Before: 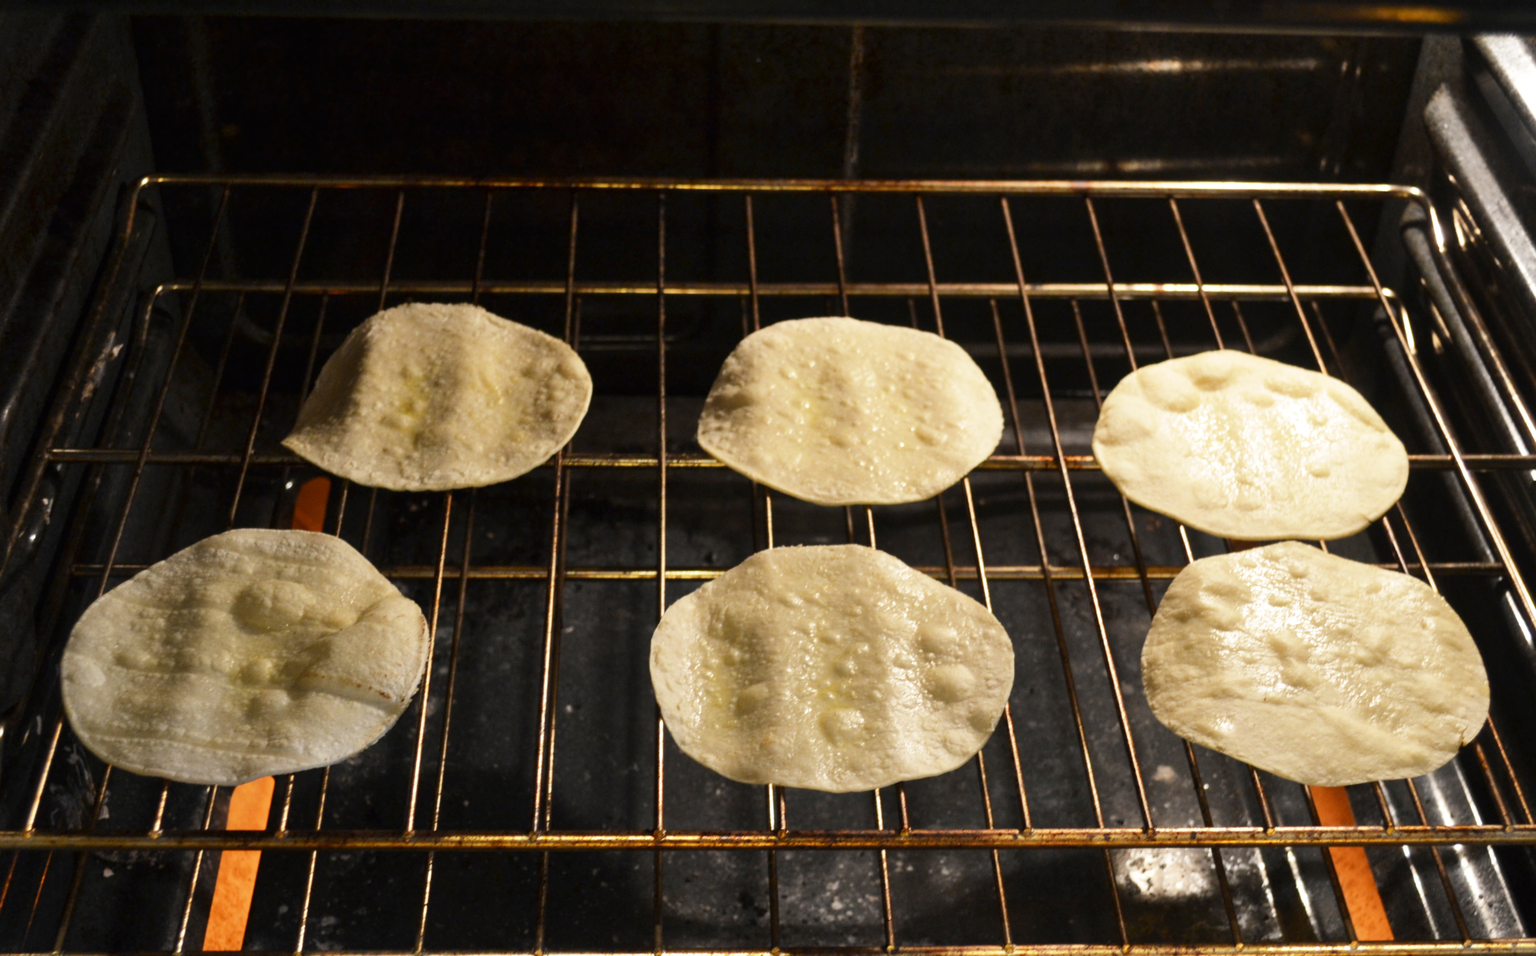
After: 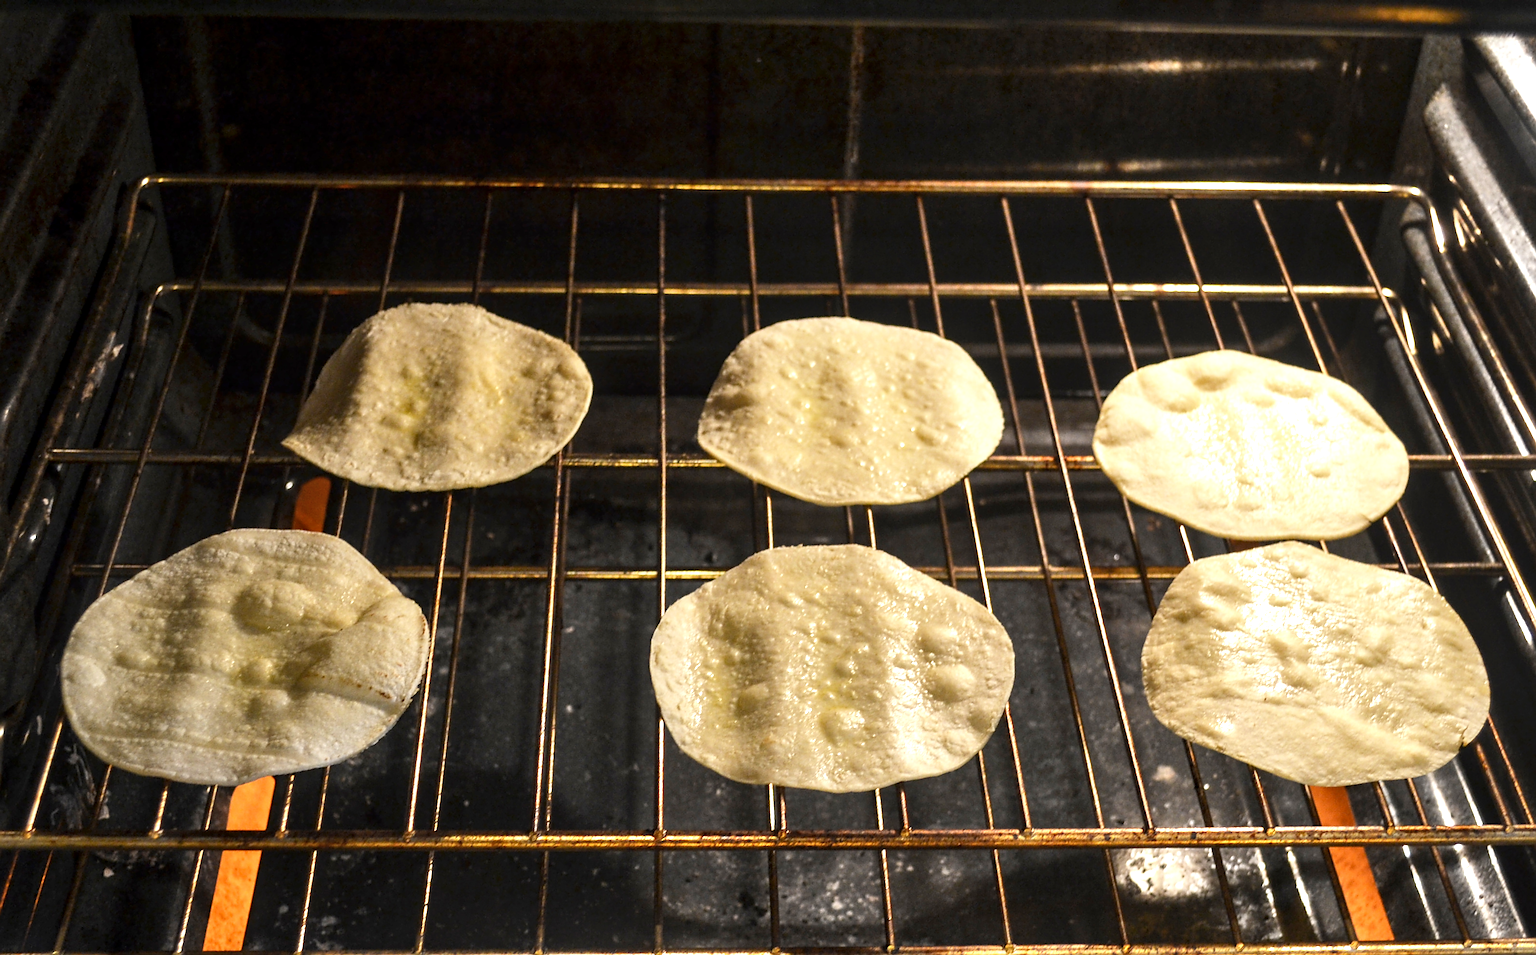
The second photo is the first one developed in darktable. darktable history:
local contrast: on, module defaults
sharpen: radius 1.404, amount 1.245, threshold 0.645
exposure: black level correction 0.001, exposure 0.498 EV, compensate exposure bias true, compensate highlight preservation false
